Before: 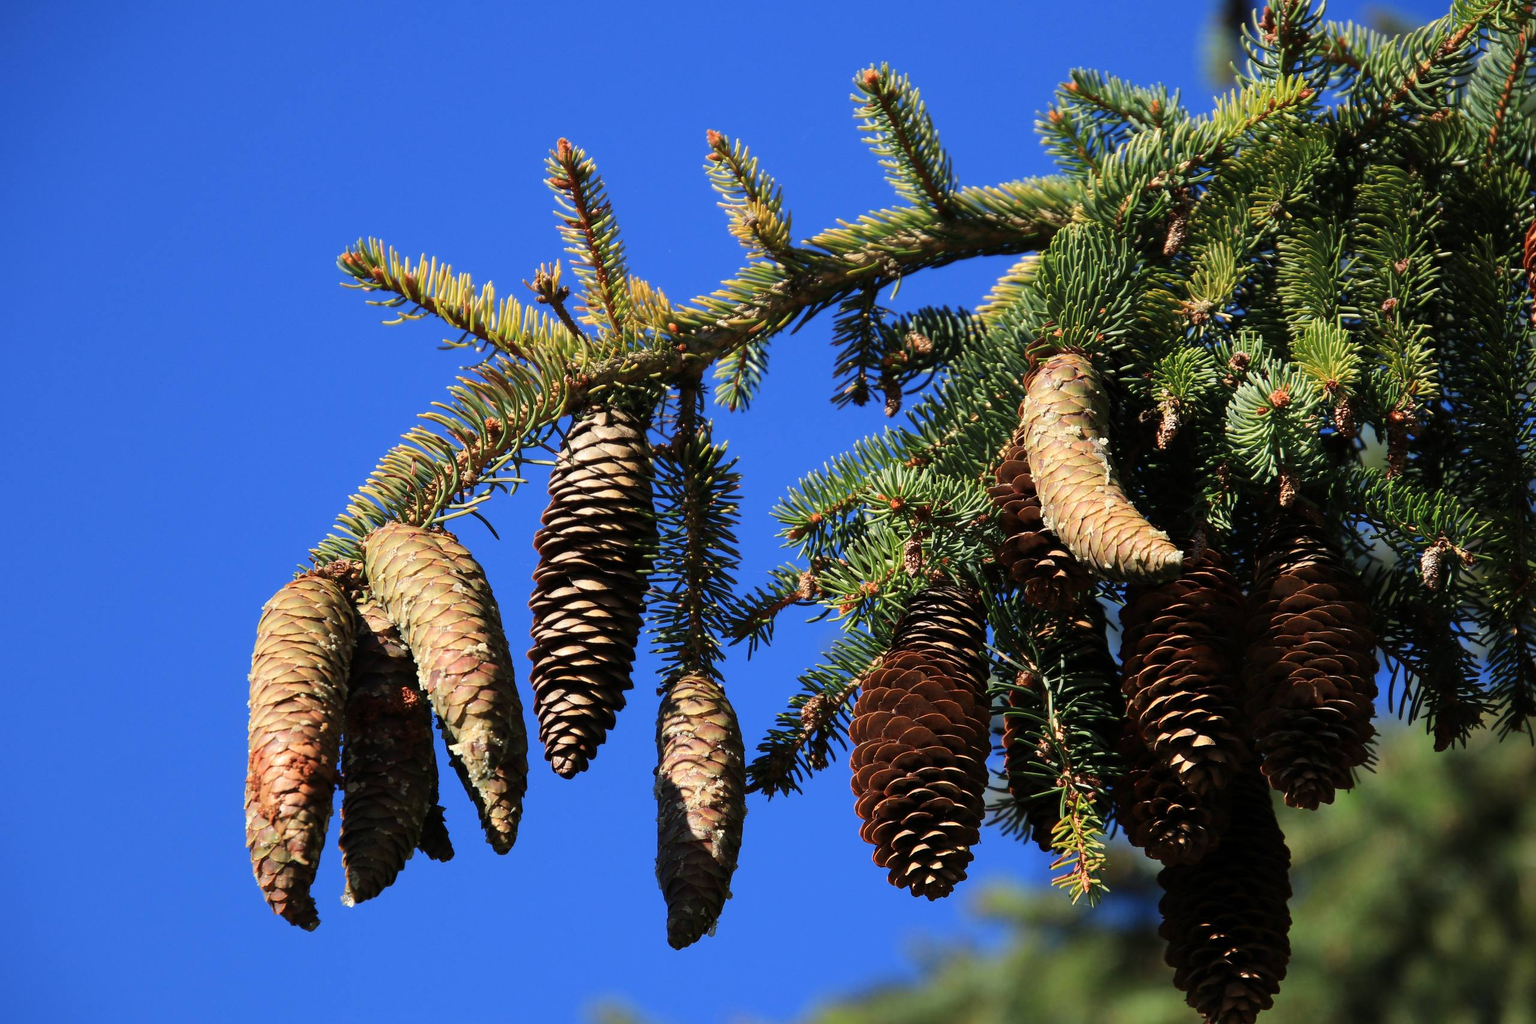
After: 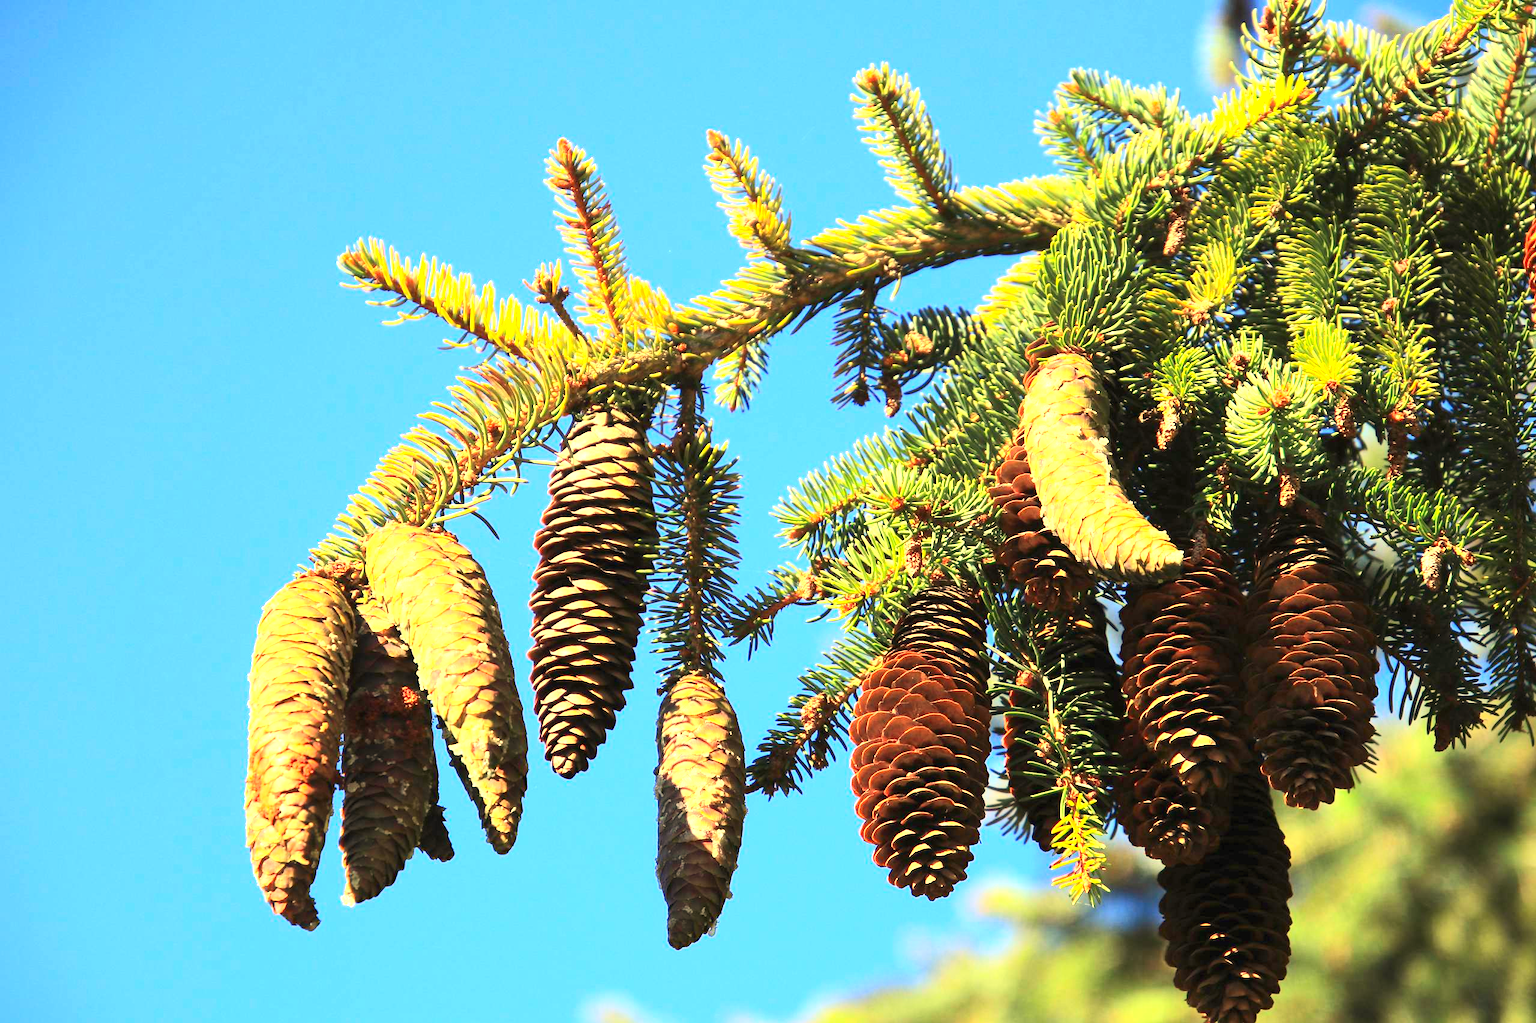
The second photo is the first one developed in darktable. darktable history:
exposure: black level correction 0, exposure 1.741 EV, compensate exposure bias true, compensate highlight preservation false
white balance: red 1.123, blue 0.83
contrast brightness saturation: contrast 0.2, brightness 0.16, saturation 0.22
